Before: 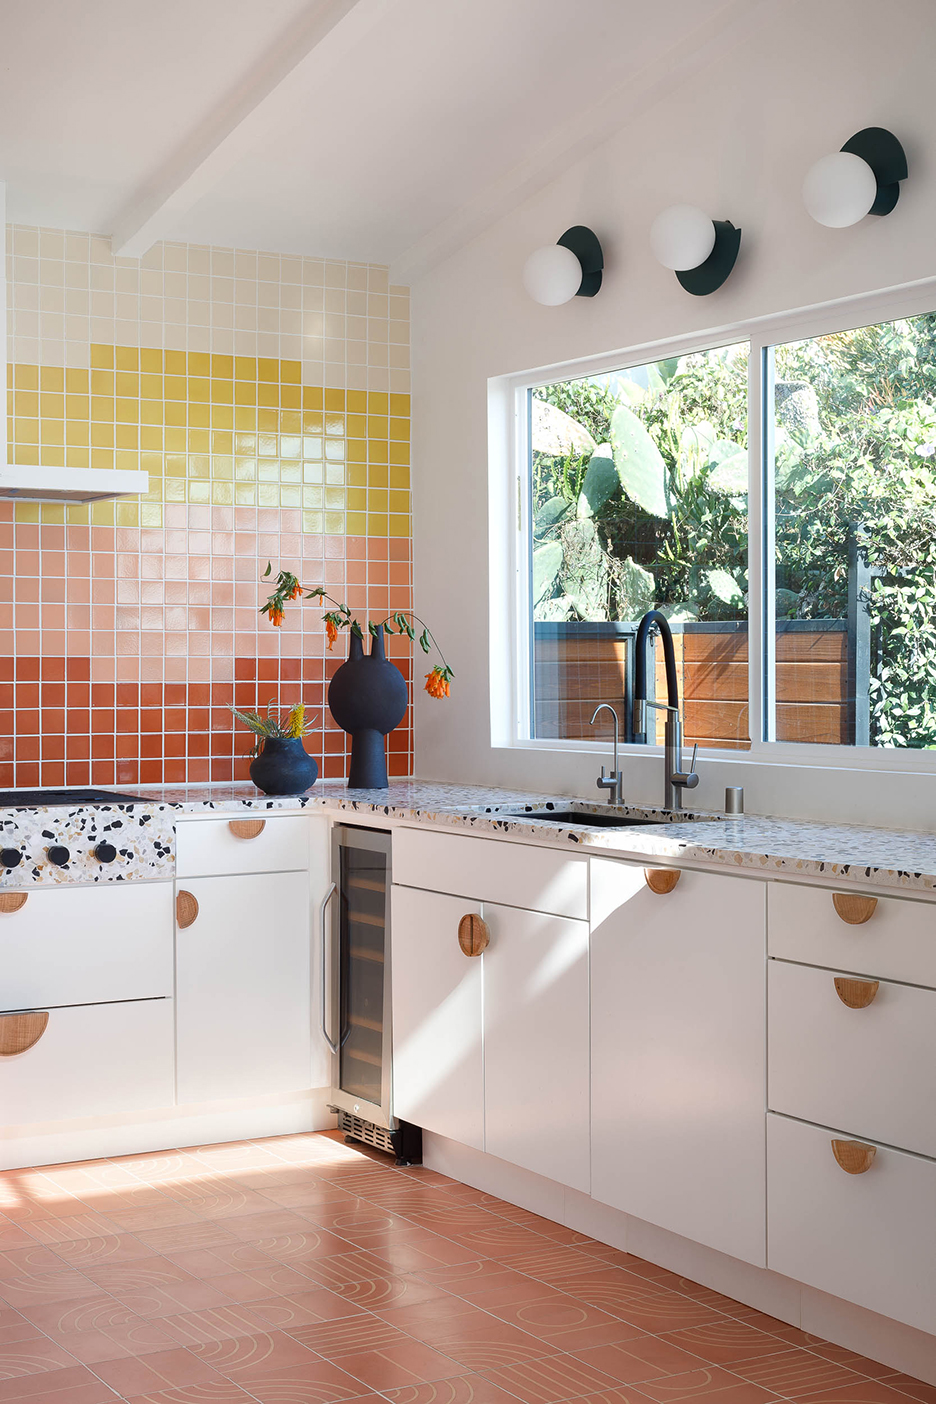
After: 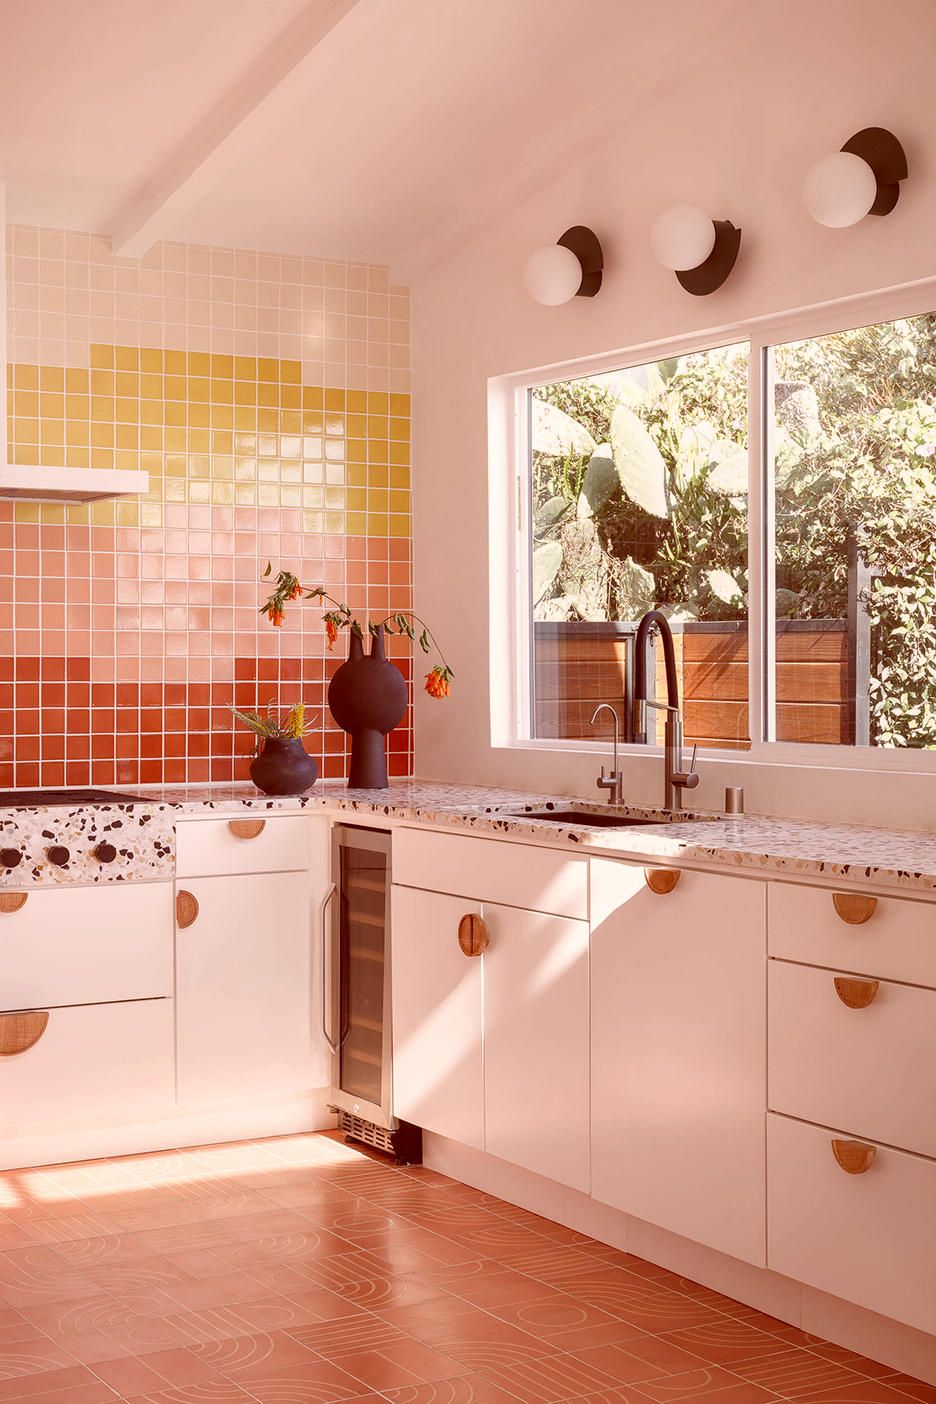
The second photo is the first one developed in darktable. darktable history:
color correction: highlights a* 9.04, highlights b* 8.88, shadows a* 39.87, shadows b* 39.68, saturation 0.784
local contrast: detail 109%
base curve: preserve colors none
